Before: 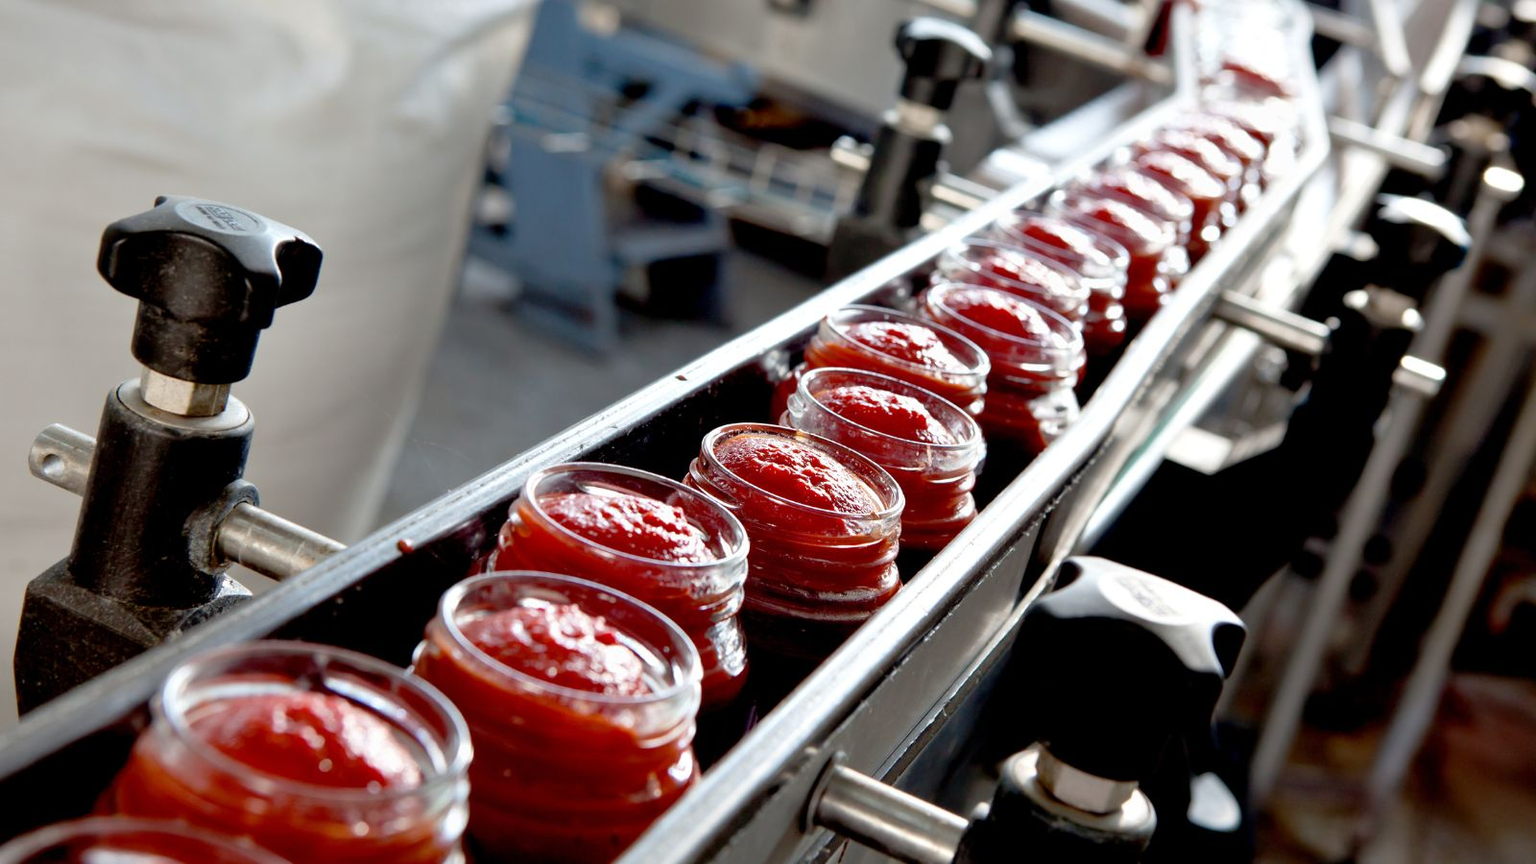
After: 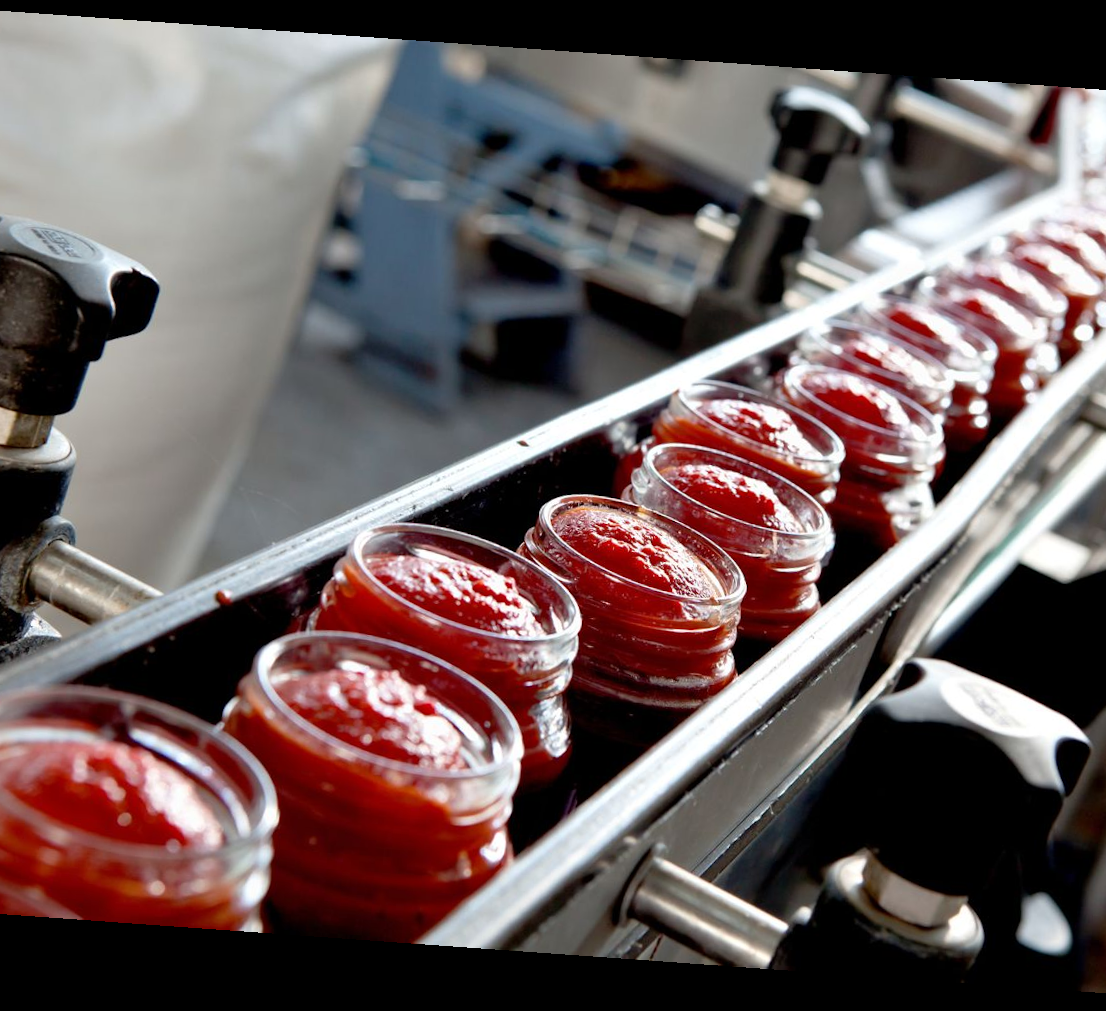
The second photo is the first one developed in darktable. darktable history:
crop and rotate: left 13.342%, right 19.991%
rotate and perspective: rotation 4.1°, automatic cropping off
